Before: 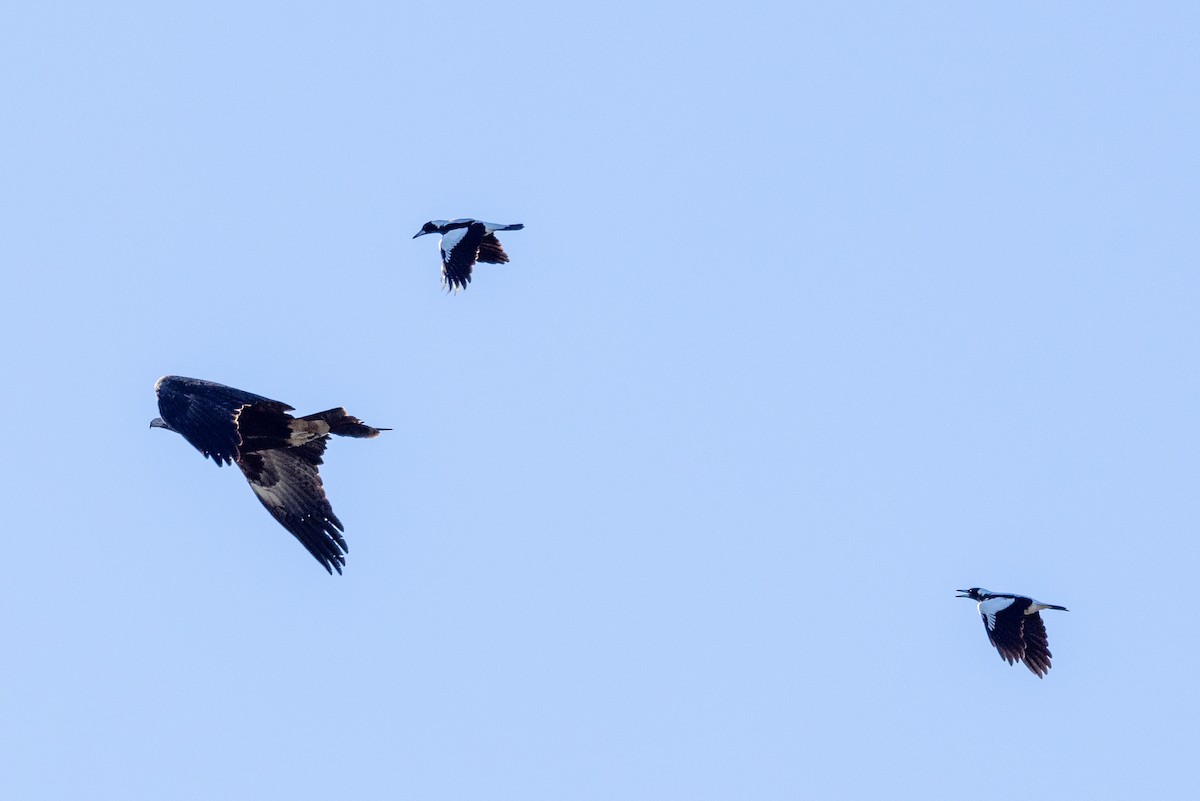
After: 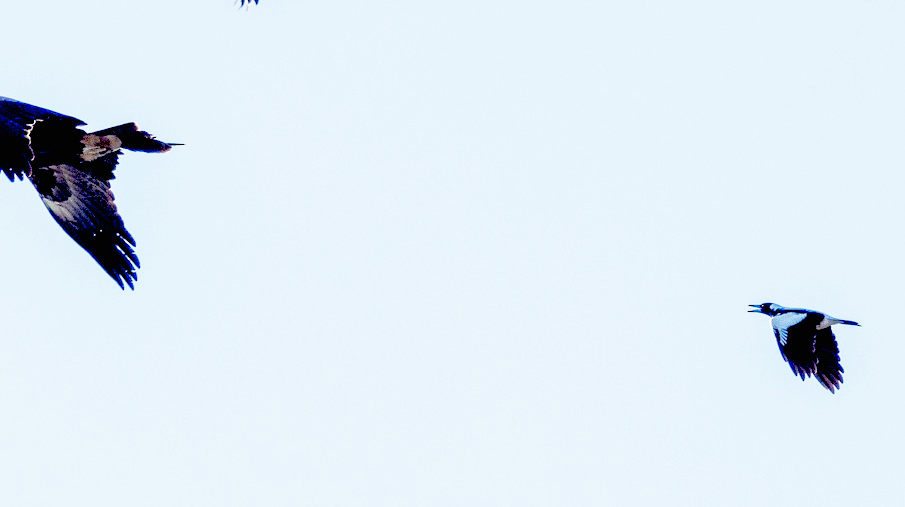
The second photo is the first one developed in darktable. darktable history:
crop and rotate: left 17.358%, top 35.612%, right 7.204%, bottom 0.968%
base curve: curves: ch0 [(0, 0) (0.007, 0.004) (0.027, 0.03) (0.046, 0.07) (0.207, 0.54) (0.442, 0.872) (0.673, 0.972) (1, 1)], preserve colors none
exposure: black level correction 0.029, exposure -0.078 EV, compensate highlight preservation false
shadows and highlights: on, module defaults
